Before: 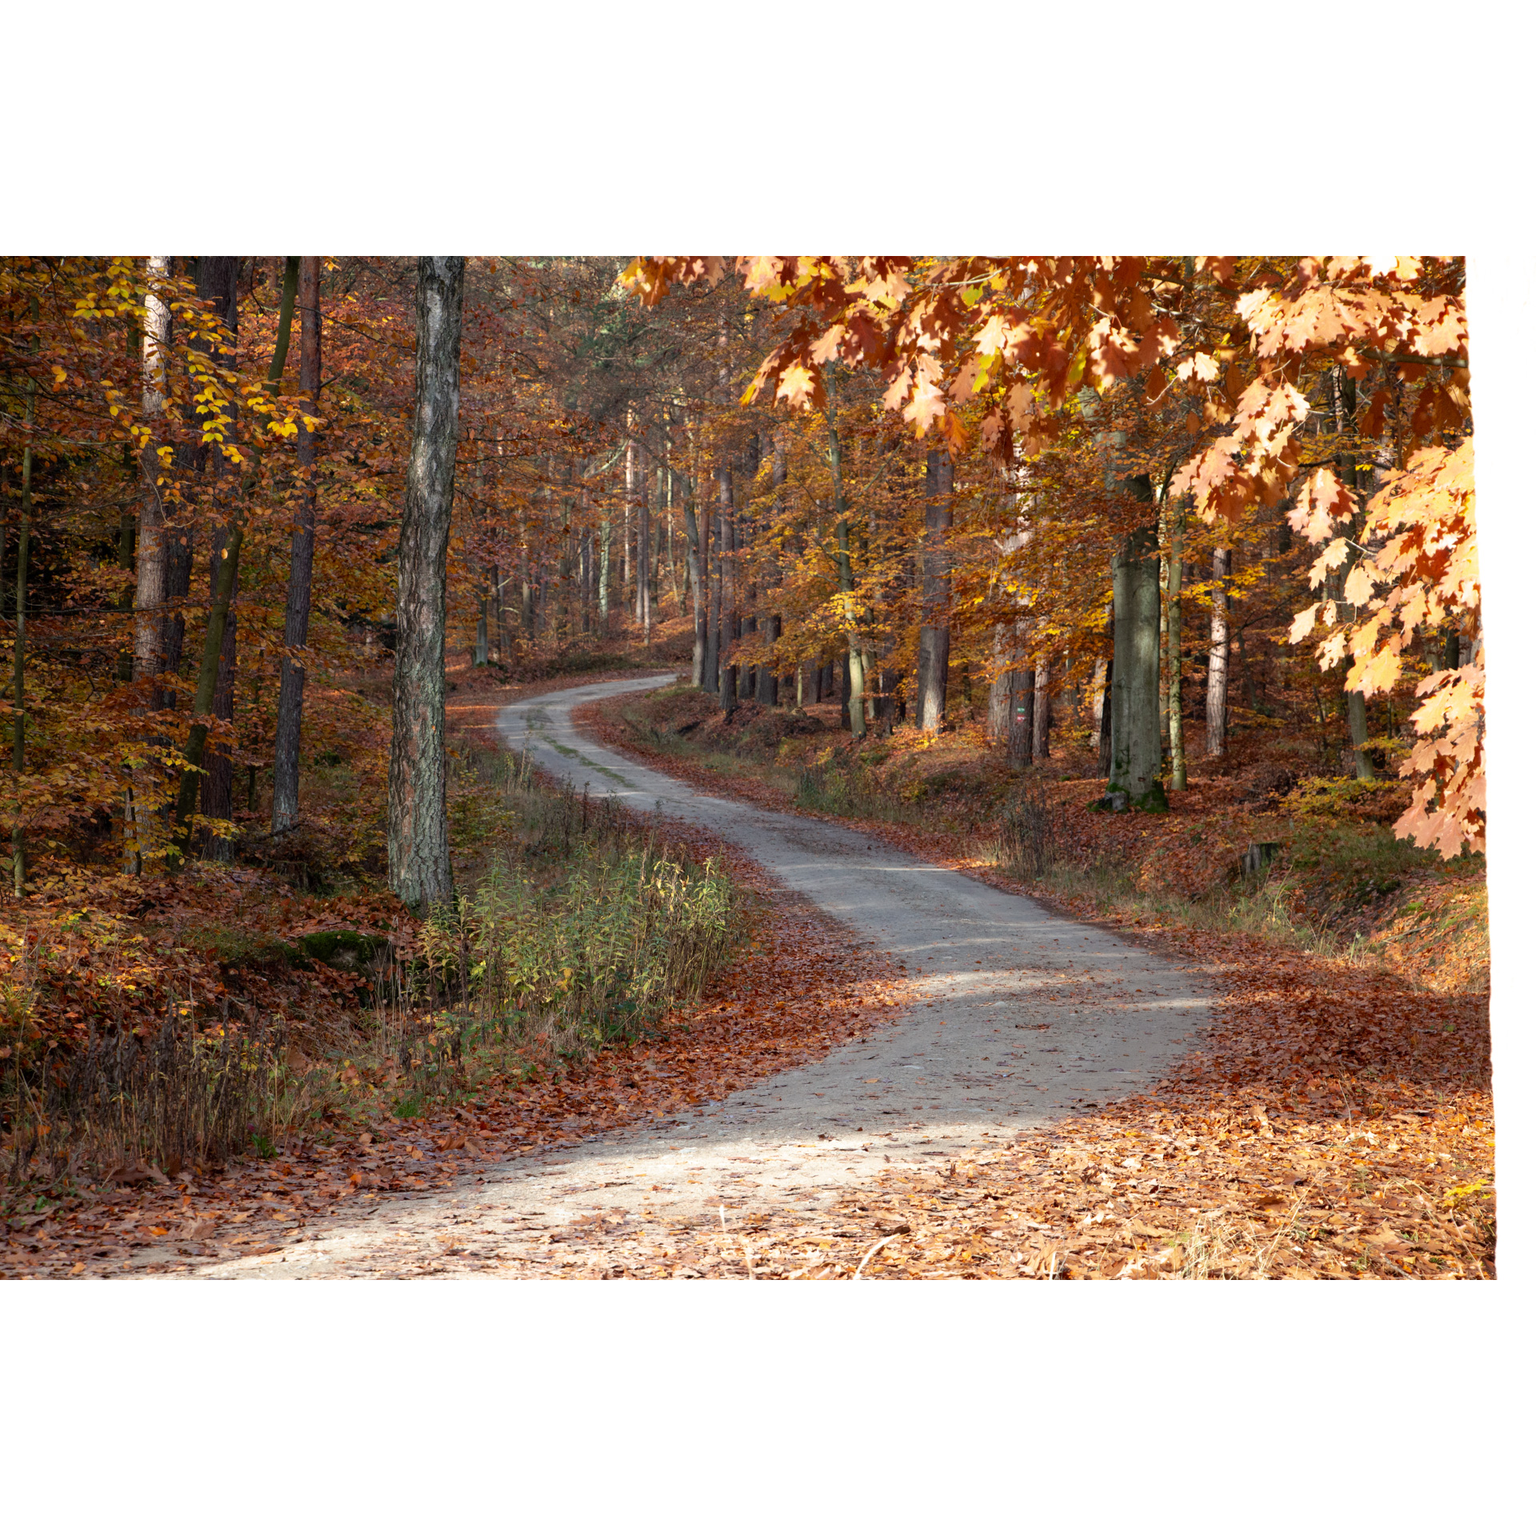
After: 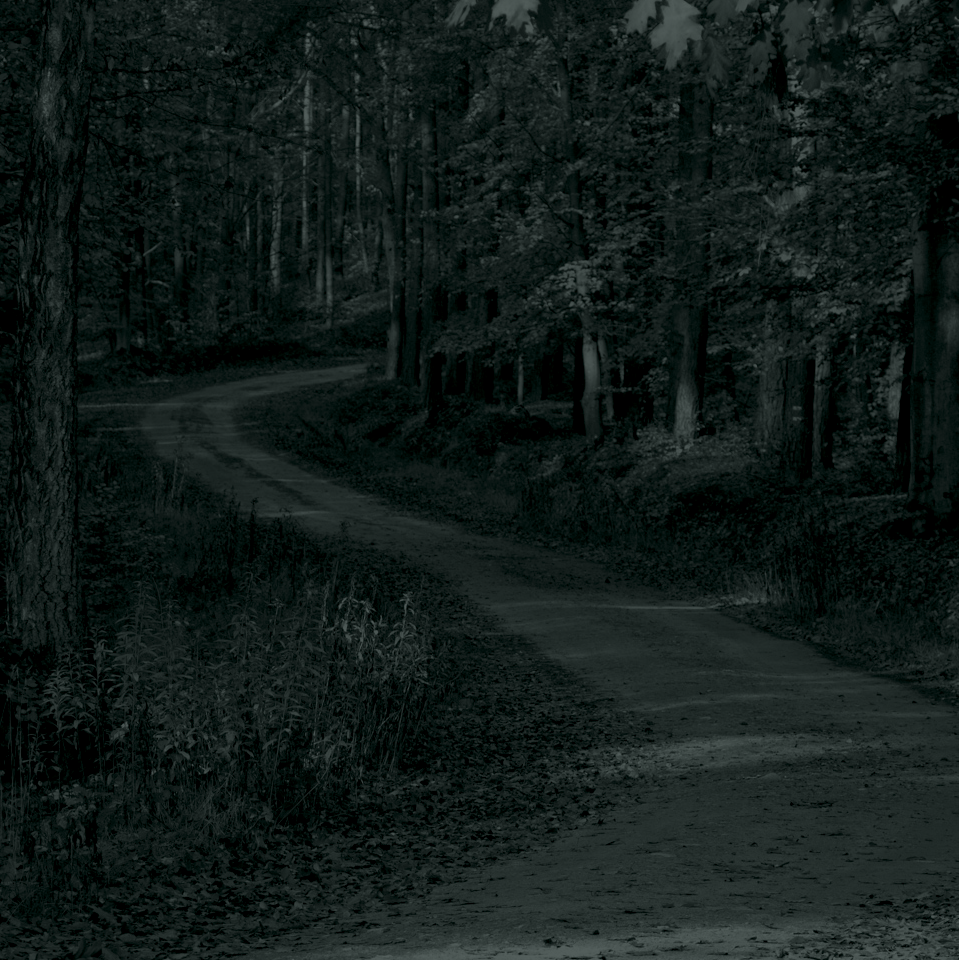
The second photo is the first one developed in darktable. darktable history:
colorize: hue 90°, saturation 19%, lightness 1.59%, version 1
crop: left 25%, top 25%, right 25%, bottom 25%
